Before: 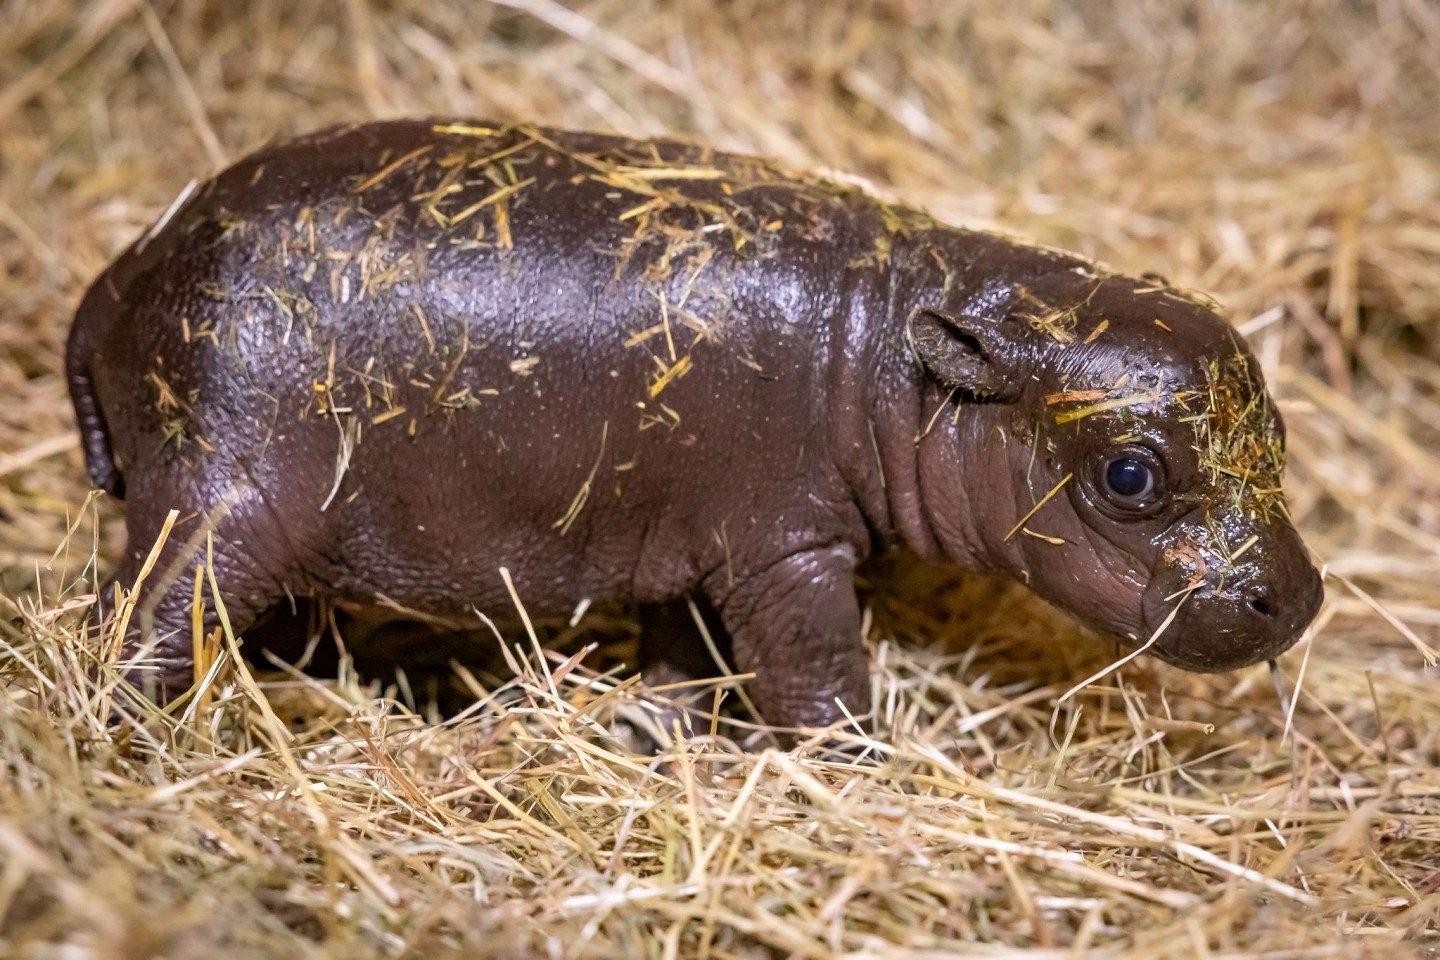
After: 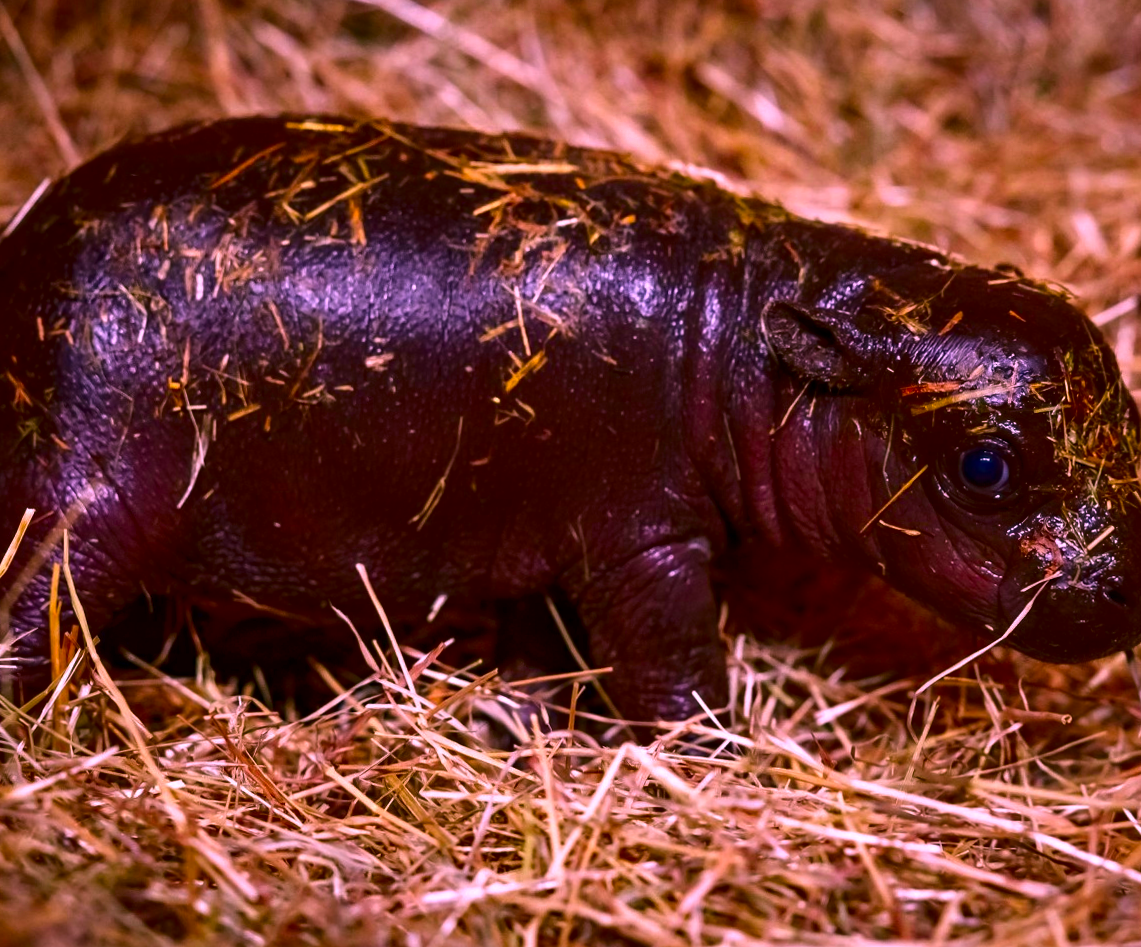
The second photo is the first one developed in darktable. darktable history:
contrast brightness saturation: brightness -0.52
rotate and perspective: rotation -0.45°, automatic cropping original format, crop left 0.008, crop right 0.992, crop top 0.012, crop bottom 0.988
exposure: exposure 0.131 EV, compensate highlight preservation false
crop and rotate: left 9.597%, right 10.195%
color correction: highlights a* 19.5, highlights b* -11.53, saturation 1.69
